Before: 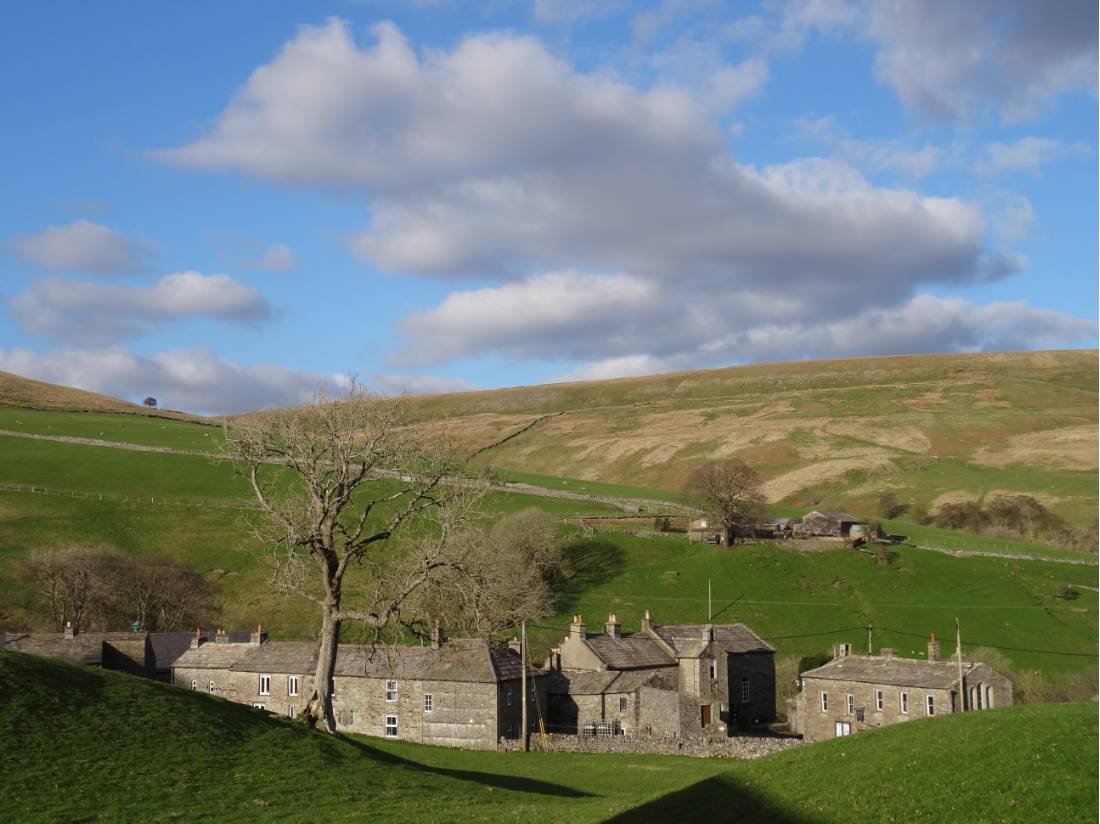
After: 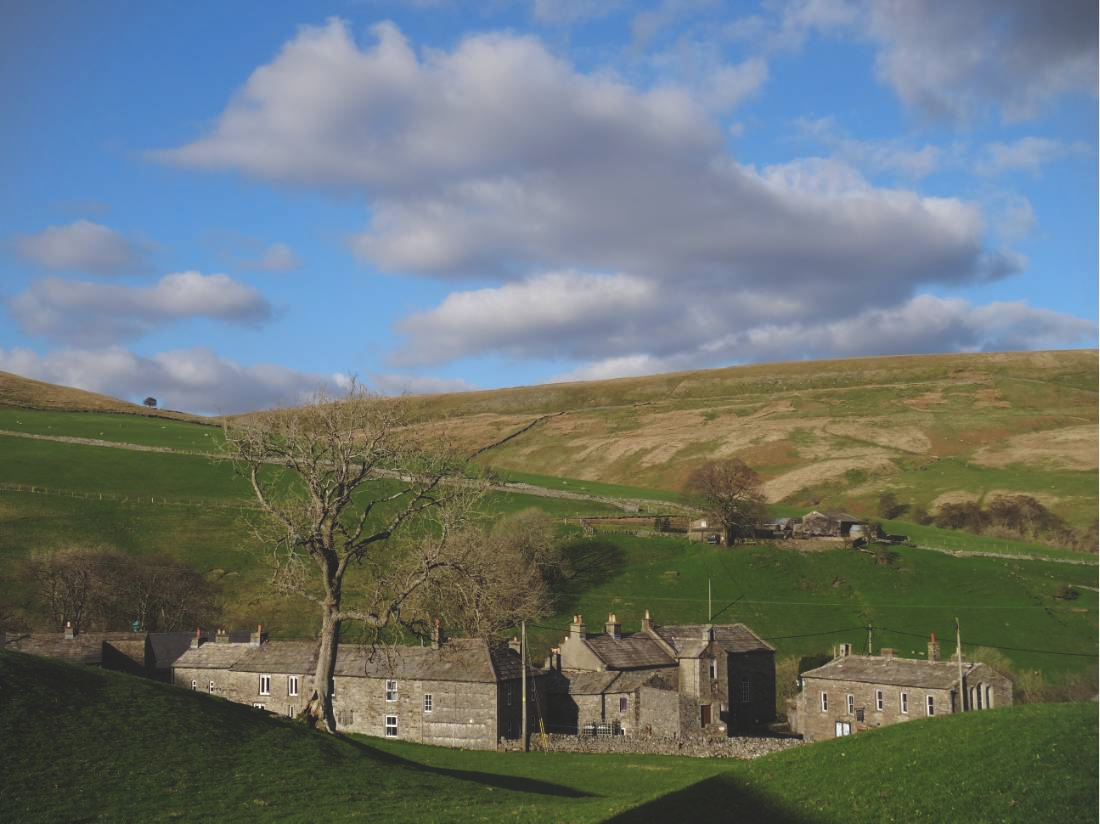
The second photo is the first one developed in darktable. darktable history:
vignetting: fall-off start 92.43%, brightness -0.343, dithering 16-bit output
exposure: black level correction -0.023, exposure -0.039 EV, compensate highlight preservation false
tone curve: curves: ch0 [(0, 0) (0.003, 0.002) (0.011, 0.009) (0.025, 0.02) (0.044, 0.035) (0.069, 0.055) (0.1, 0.08) (0.136, 0.109) (0.177, 0.142) (0.224, 0.179) (0.277, 0.222) (0.335, 0.268) (0.399, 0.329) (0.468, 0.409) (0.543, 0.495) (0.623, 0.579) (0.709, 0.669) (0.801, 0.767) (0.898, 0.885) (1, 1)], preserve colors none
